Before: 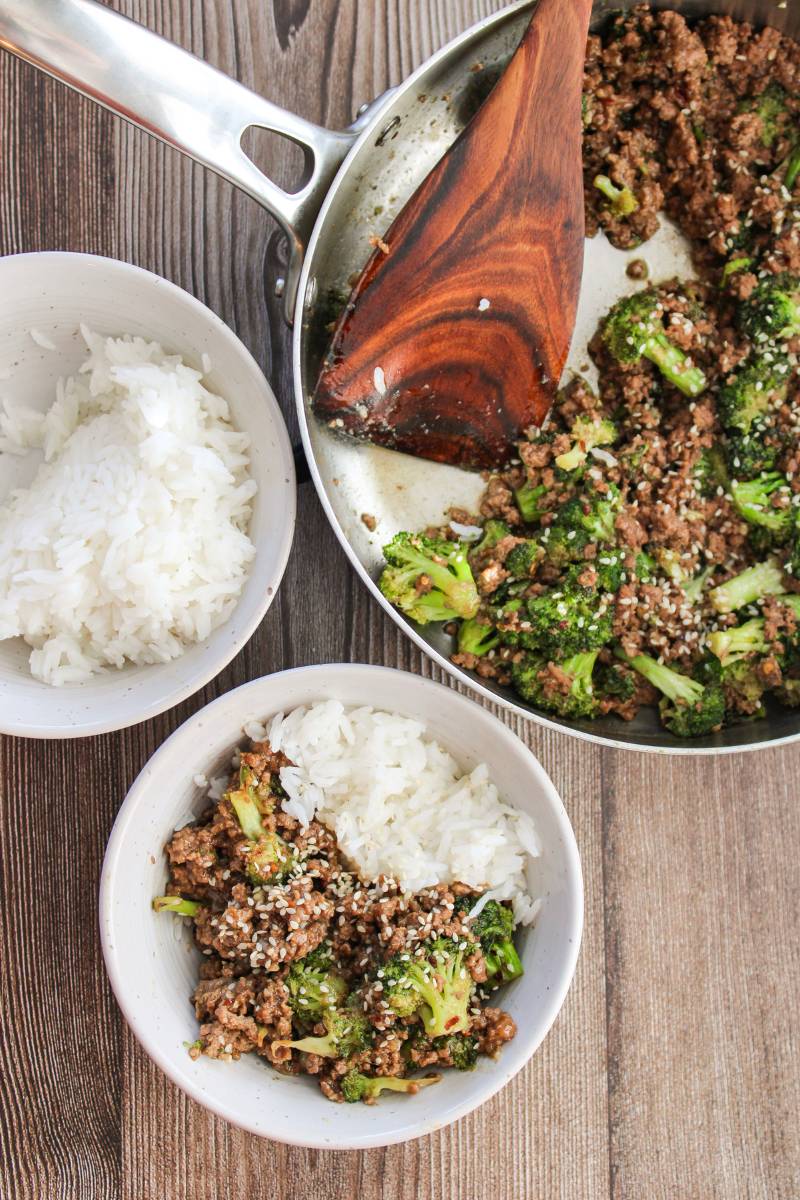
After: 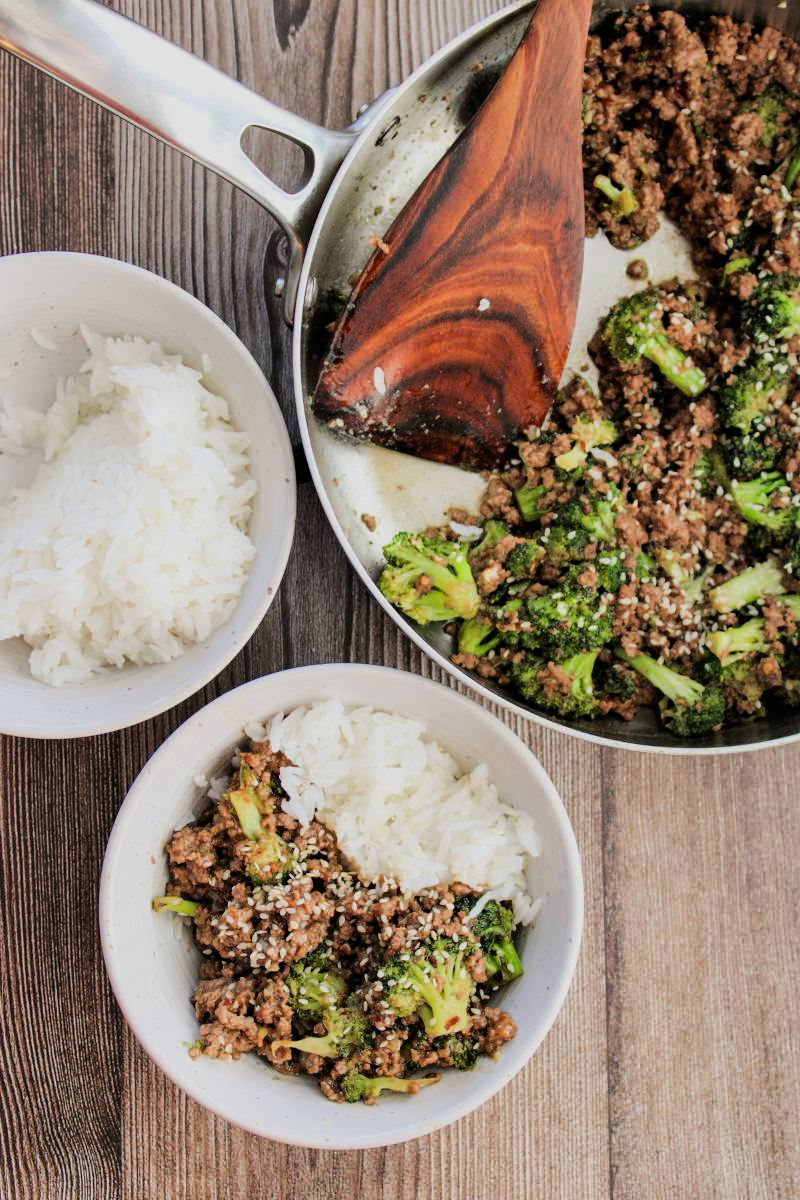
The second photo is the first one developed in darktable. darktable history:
filmic rgb: threshold 3 EV, hardness 4.17, latitude 50%, contrast 1.1, preserve chrominance max RGB, color science v6 (2022), contrast in shadows safe, contrast in highlights safe, enable highlight reconstruction true
